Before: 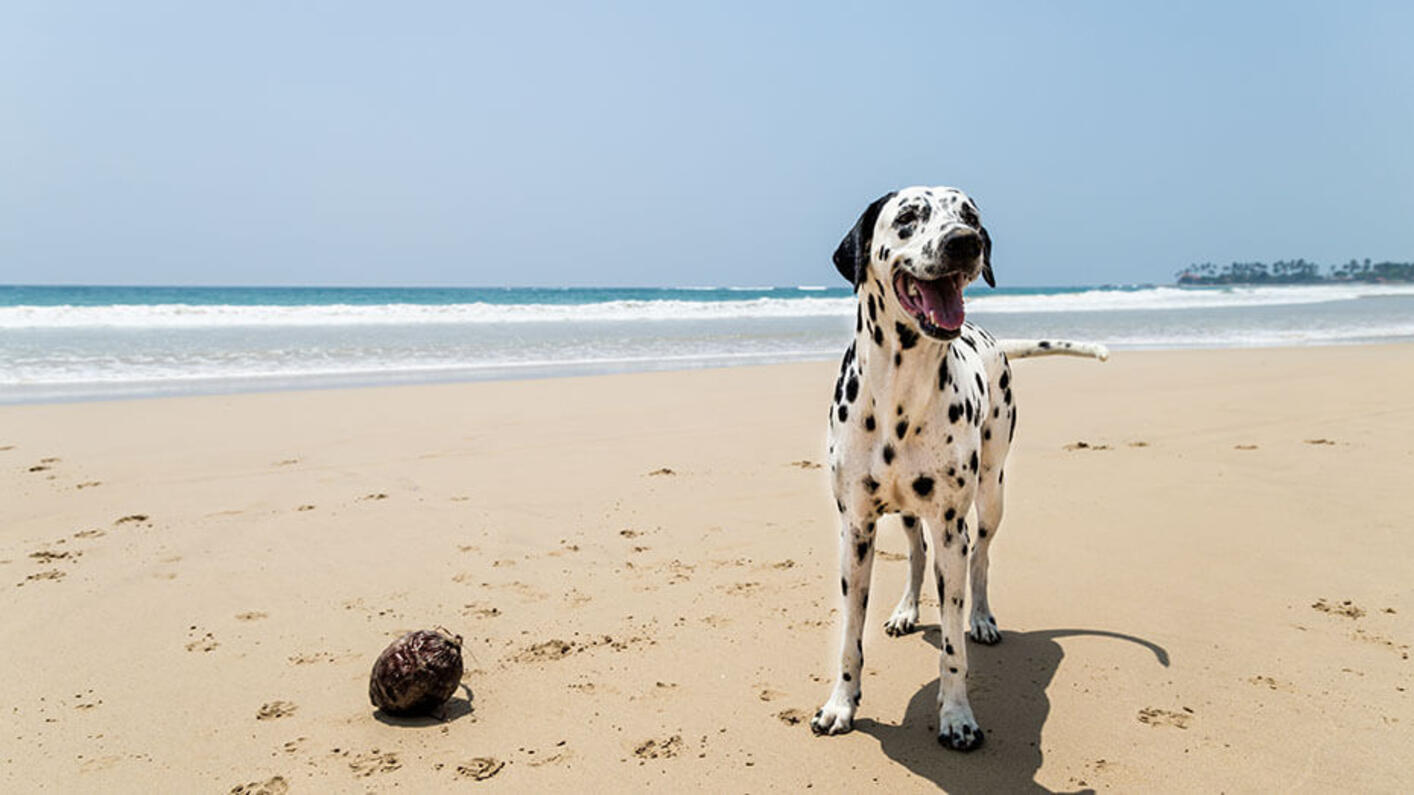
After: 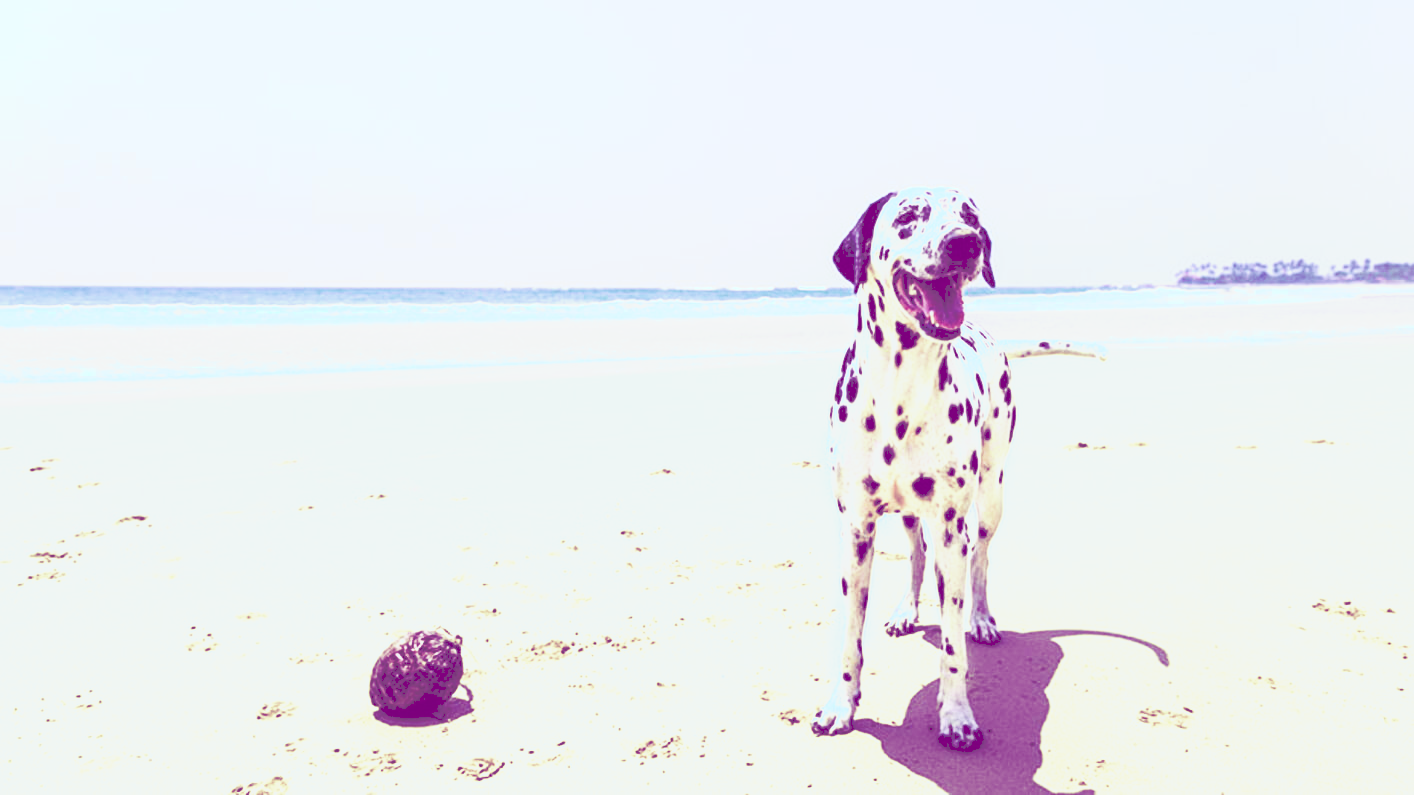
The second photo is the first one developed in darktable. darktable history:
tone curve: curves: ch0 [(0, 0) (0.003, 0.279) (0.011, 0.287) (0.025, 0.295) (0.044, 0.304) (0.069, 0.316) (0.1, 0.319) (0.136, 0.316) (0.177, 0.32) (0.224, 0.359) (0.277, 0.421) (0.335, 0.511) (0.399, 0.639) (0.468, 0.734) (0.543, 0.827) (0.623, 0.89) (0.709, 0.944) (0.801, 0.965) (0.898, 0.968) (1, 1)], preserve colors none
color look up table: target L [57.74, 67.46, 65.52, 94.84, 57.61, 46.69, 93.15, 93.01, 65.67, 73.73, 66.63, 66.1, 56, 54.97, 45.43, 38.51, 13.66, 200.74, 91.35, 73.07, 75.65, 66.78, 55.97, 39.35, 32.22, 38.38, 37.08, 35.59, 27.94, 92.85, 68.42, 68.9, 36.89, 57.47, 53.91, 52.79, 42.68, 36.32, 26.85, 19.74, 11.09, 13.69, 90.47, 95.73, 72.63, 60.76, 59.75, 50.31, 32.21], target a [28.27, 22.47, 0.426, -65.25, 14.85, -27.64, -74.7, -55.75, -51.25, -26.07, -1.801, -6.363, -42.13, -16.61, -24.69, -6.844, 55.79, 0, -87.96, 9.904, 1.857, -18.17, 24.68, 55.02, 42.48, 45.09, 14.85, 10.97, 39.95, -80.77, 1.723, 10.86, 56.99, 9.558, 22.26, 13.12, 33.06, 48.24, 41.08, 63.44, 52.64, 56.06, -88.56, -43.55, -22.92, -39.97, -20.79, -15.49, 5.254], target b [-73.75, -53.73, 38.98, 42.35, -73.82, 16.41, 54, 41.72, 2.646, 8.227, 29.11, -3.641, 30.84, 17, 1.108, -3.669, -33.85, -0.001, 84, -42.58, -9.163, 42.22, 4.295, -31.11, -3.969, -4.066, -6.231, 2.419, -11.04, -15.89, -57.17, -55.27, -61, -11.95, -12.45, -48.37, -33.44, -20.63, -21.02, -57.66, -44.88, -34.01, -18.8, -10.94, -49.28, -20.76, -67.21, -29.36, -31.27], num patches 49
